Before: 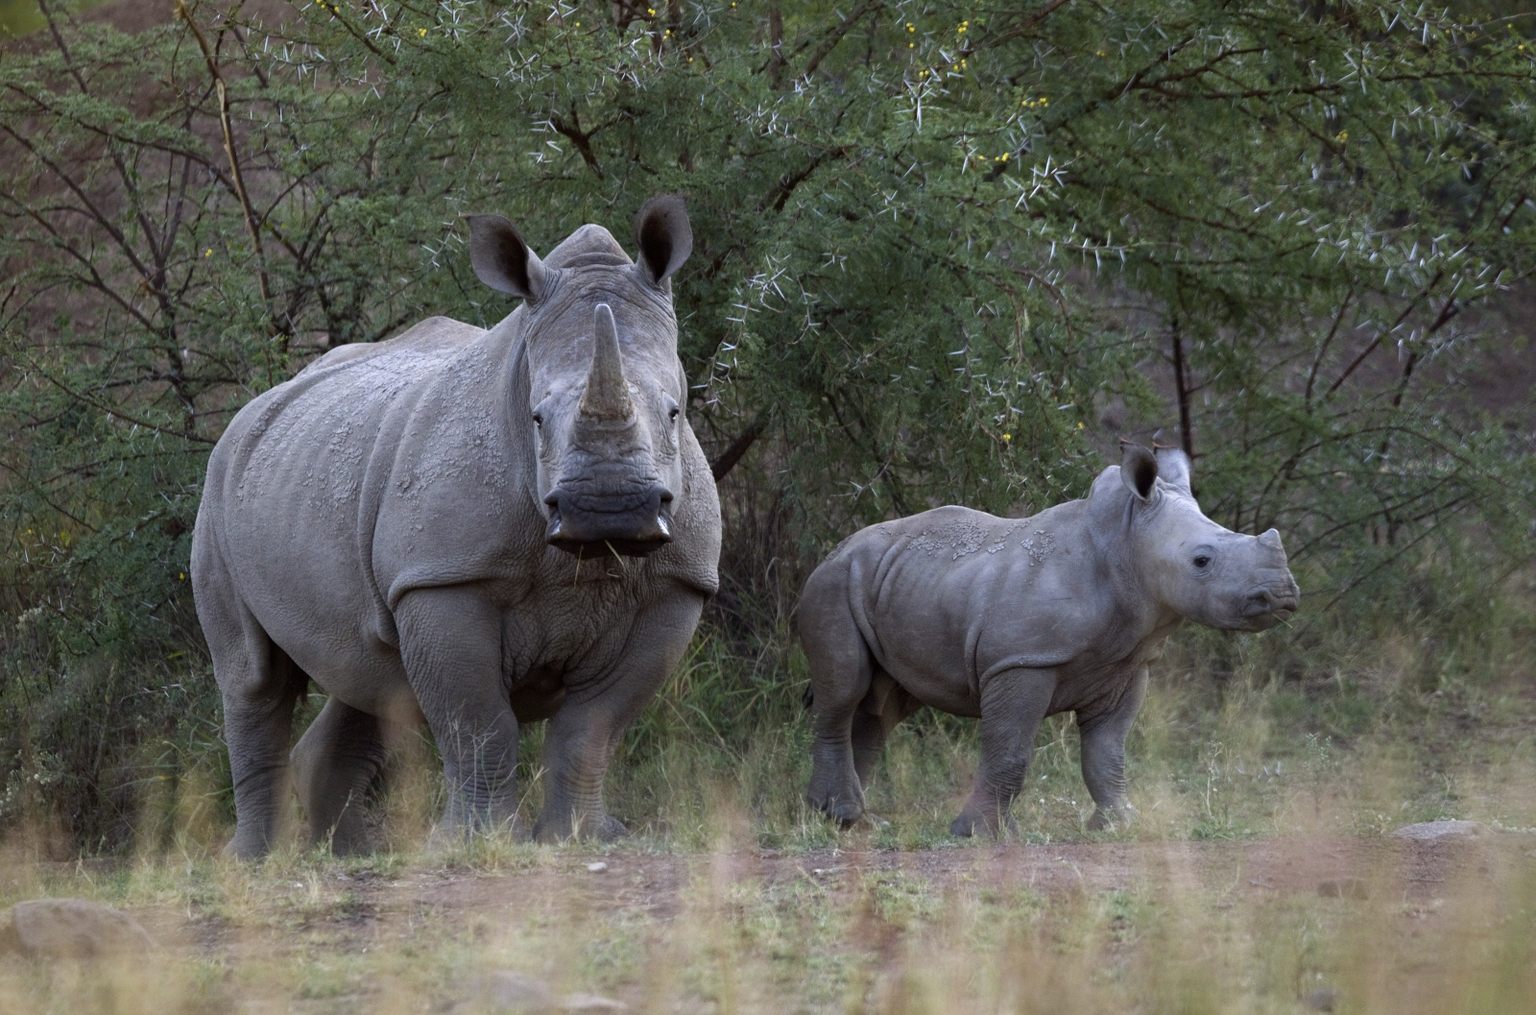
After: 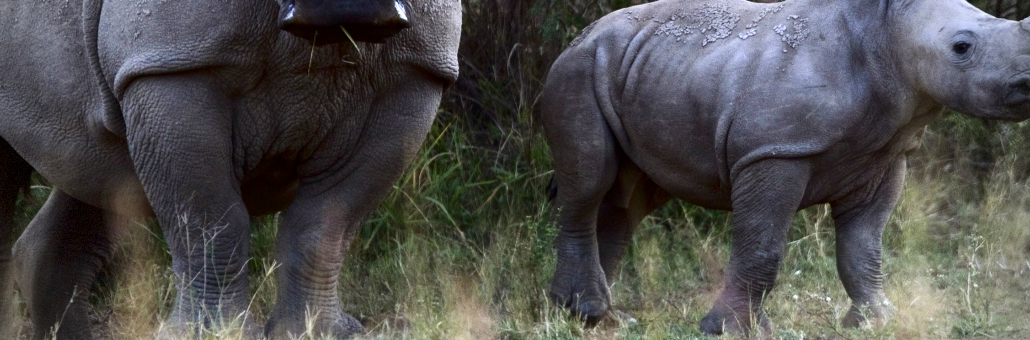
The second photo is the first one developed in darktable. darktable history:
vignetting: fall-off start 78.93%, width/height ratio 1.326, dithering 8-bit output
crop: left 18.183%, top 50.852%, right 17.425%, bottom 16.935%
contrast brightness saturation: contrast 0.213, brightness -0.112, saturation 0.205
exposure: black level correction 0, exposure 0.499 EV, compensate highlight preservation false
